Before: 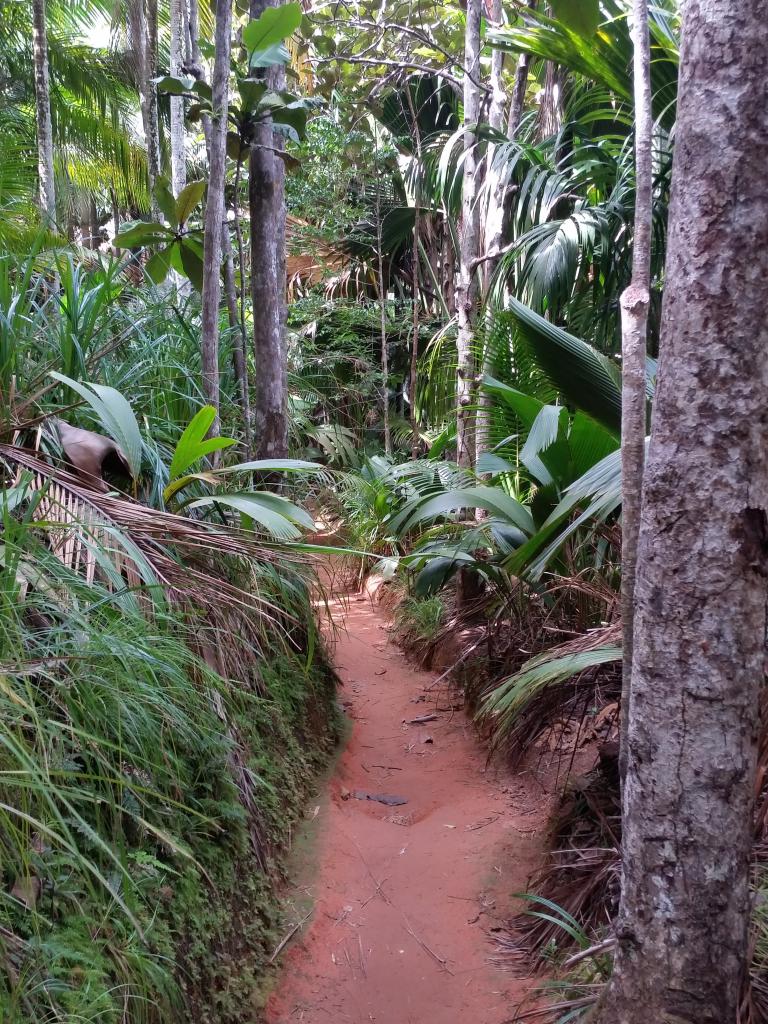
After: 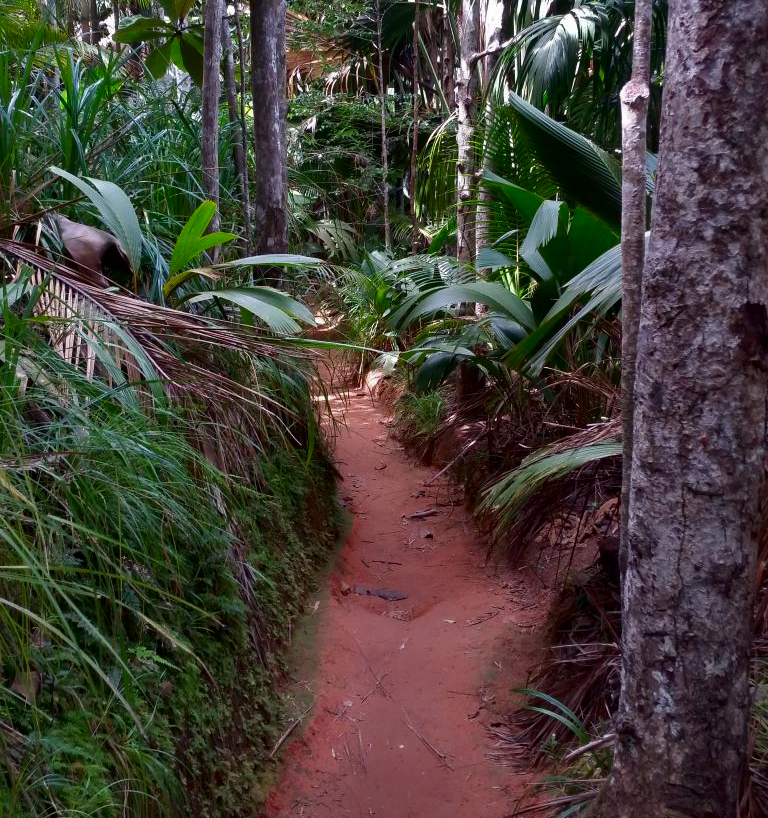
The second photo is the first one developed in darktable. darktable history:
contrast brightness saturation: brightness -0.217, saturation 0.081
crop and rotate: top 20.109%
